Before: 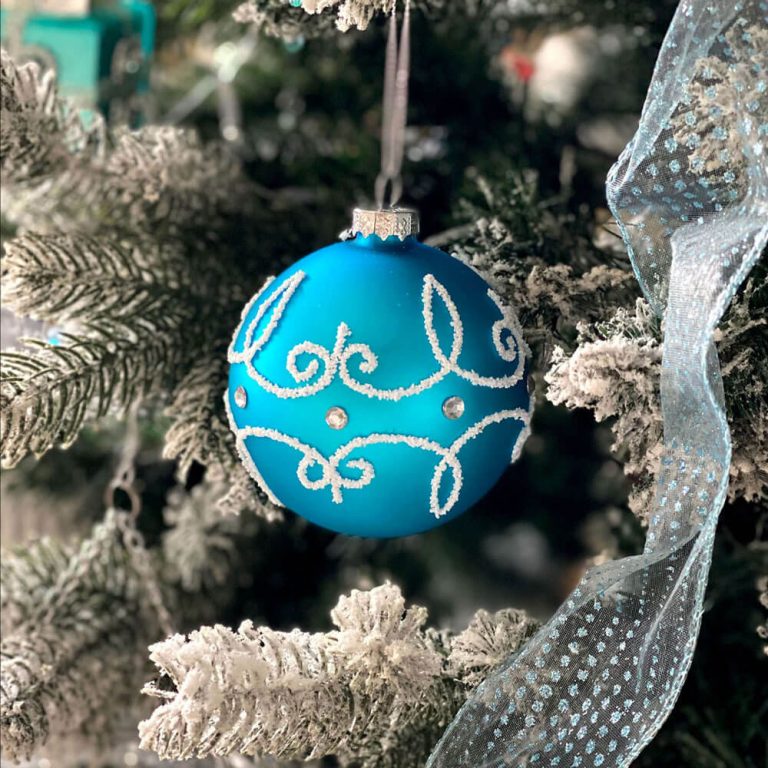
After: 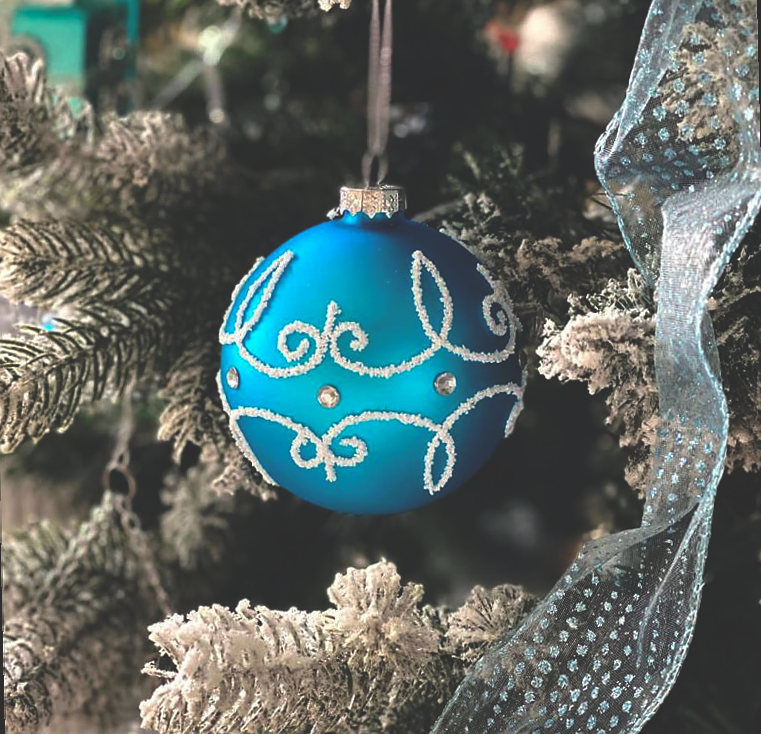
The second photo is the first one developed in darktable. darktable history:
sharpen: radius 0.969, amount 0.604
rgb curve: curves: ch0 [(0, 0.186) (0.314, 0.284) (0.775, 0.708) (1, 1)], compensate middle gray true, preserve colors none
white balance: red 1, blue 1
rotate and perspective: rotation -1.32°, lens shift (horizontal) -0.031, crop left 0.015, crop right 0.985, crop top 0.047, crop bottom 0.982
contrast equalizer: y [[0.5 ×6], [0.5 ×6], [0.5, 0.5, 0.501, 0.545, 0.707, 0.863], [0 ×6], [0 ×6]]
